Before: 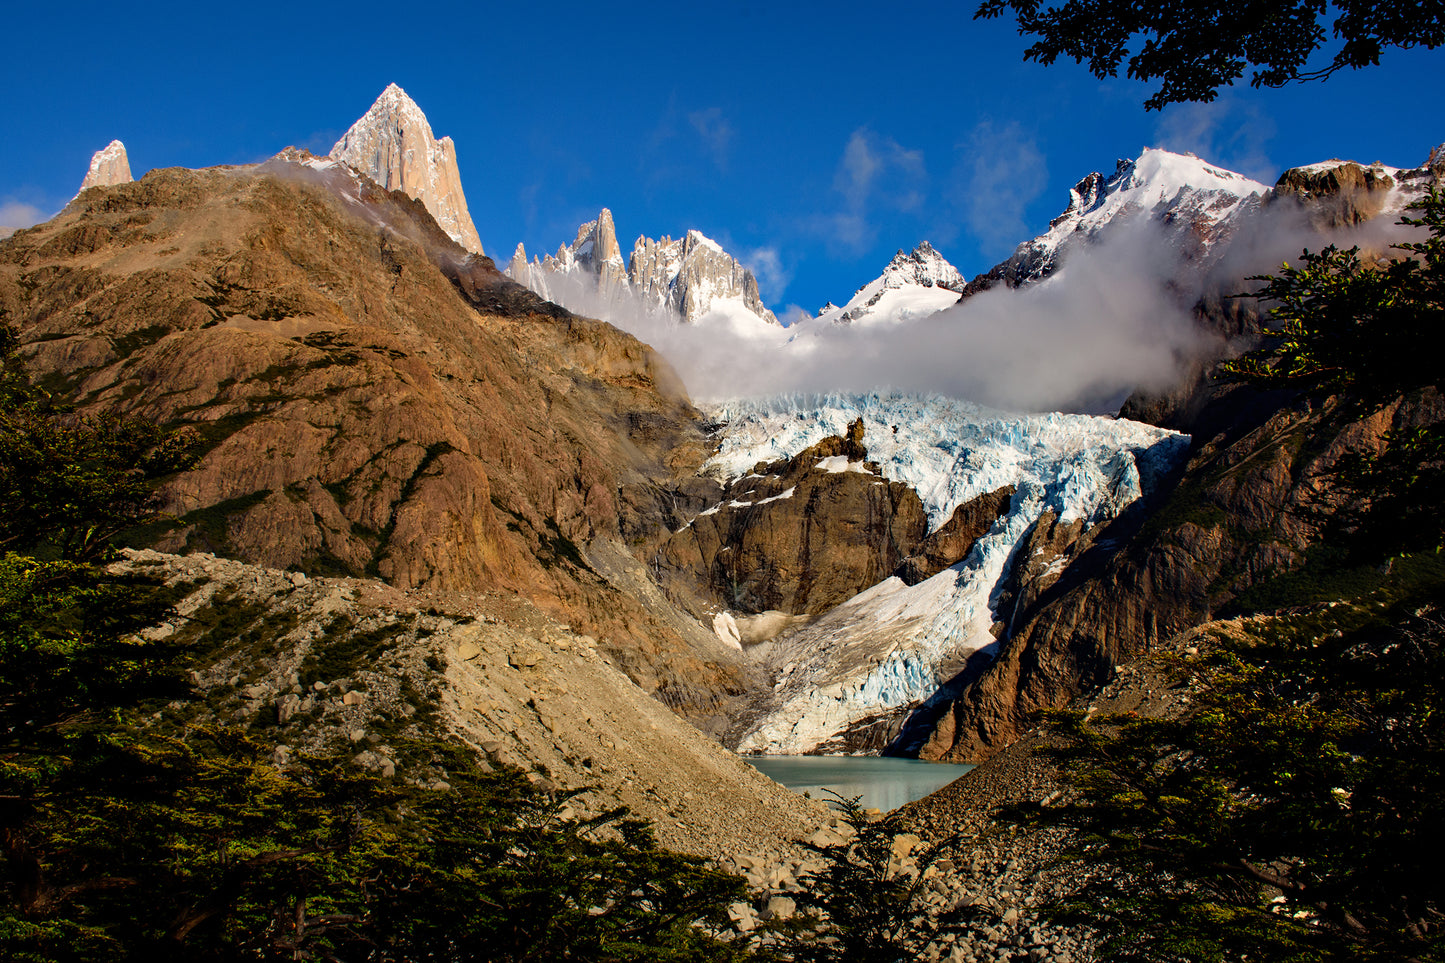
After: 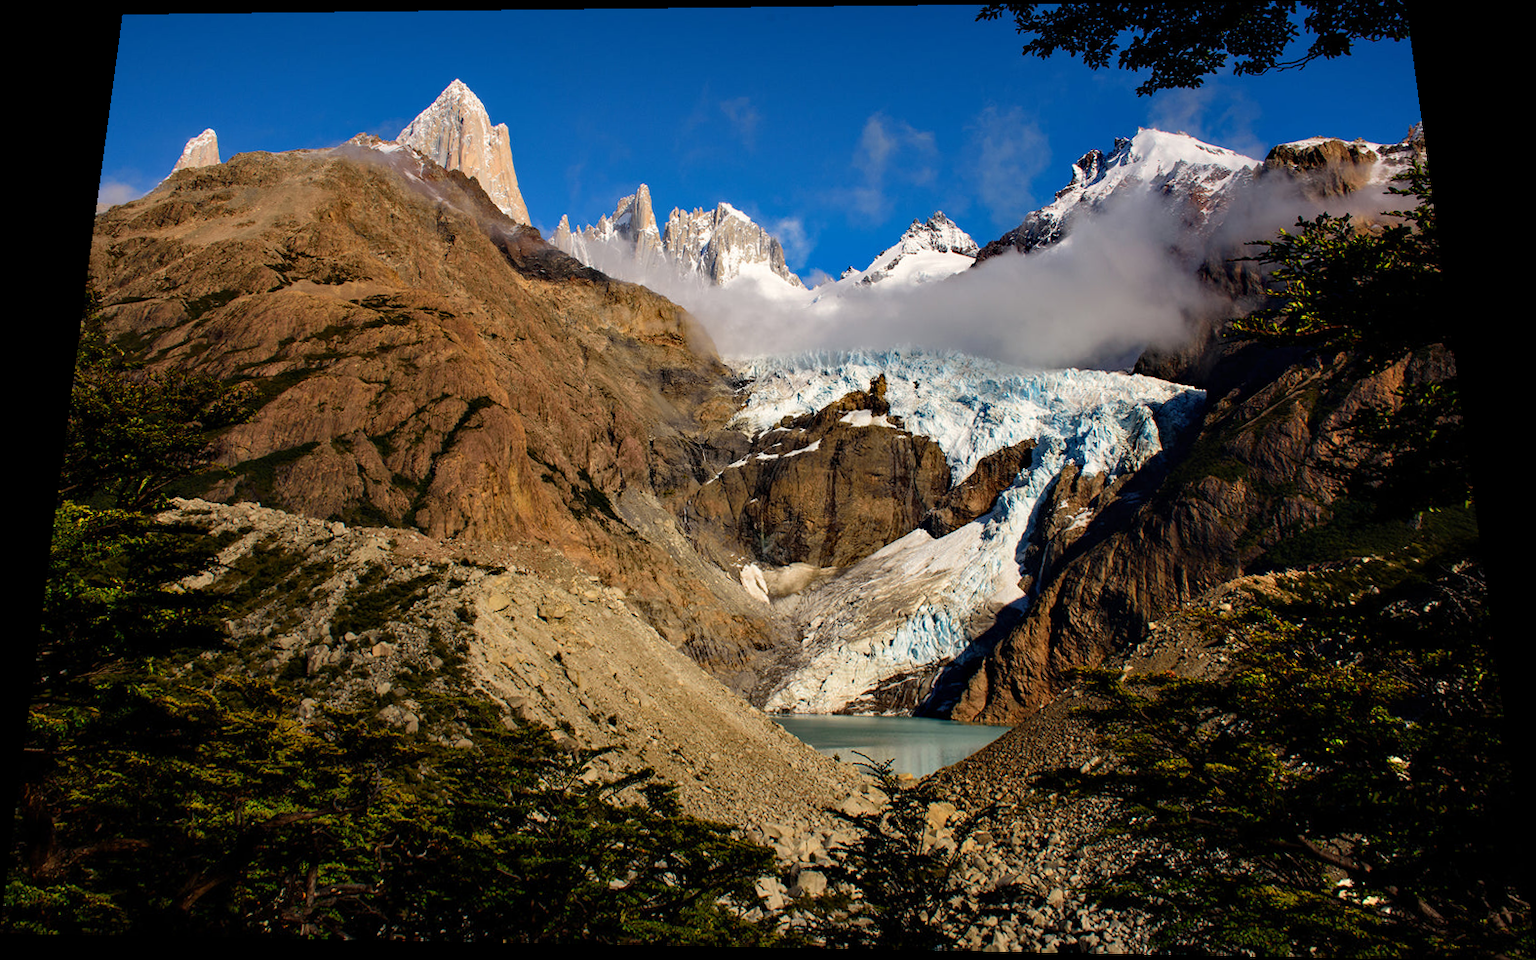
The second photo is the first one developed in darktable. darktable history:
rotate and perspective: rotation 0.128°, lens shift (vertical) -0.181, lens shift (horizontal) -0.044, shear 0.001, automatic cropping off
